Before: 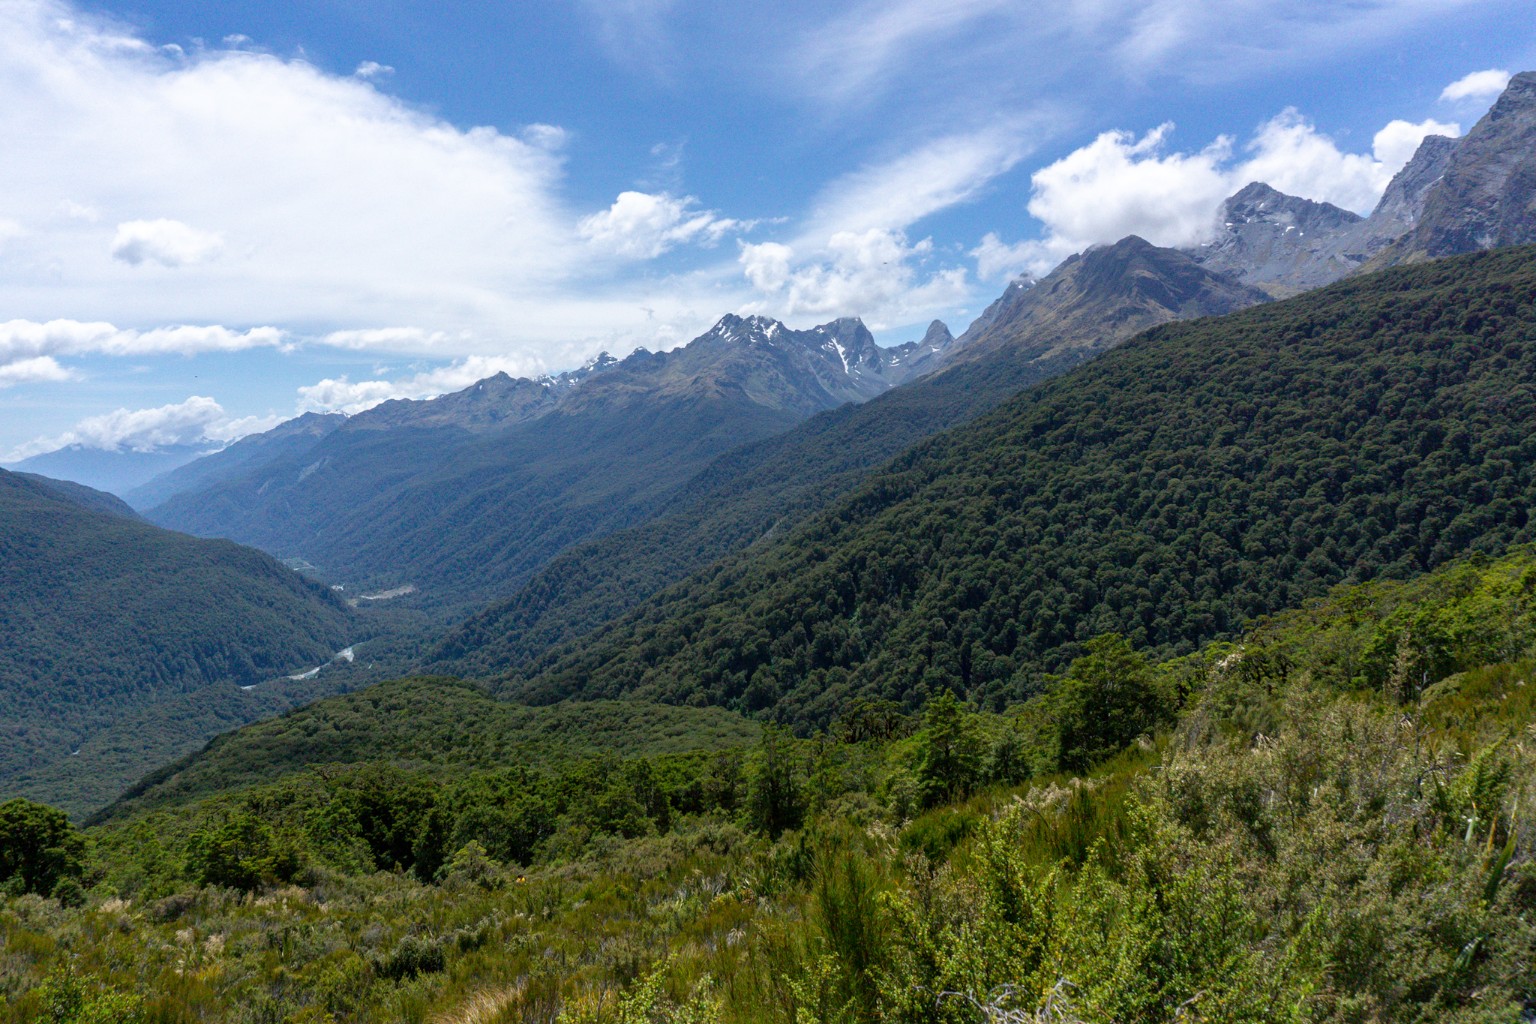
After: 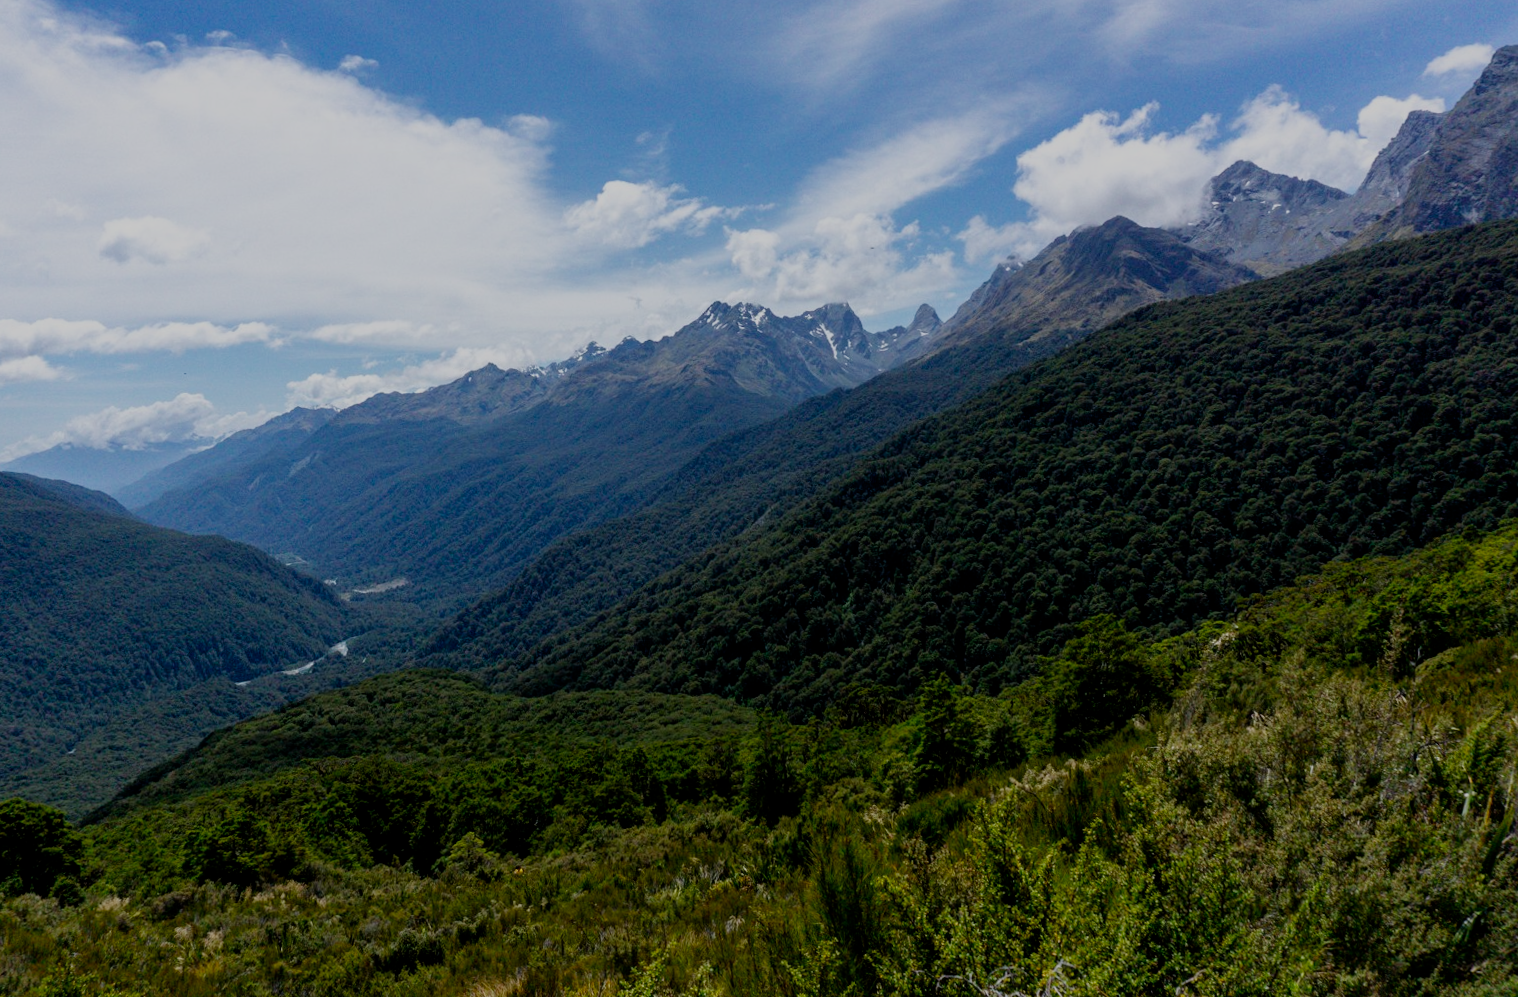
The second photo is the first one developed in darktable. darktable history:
rotate and perspective: rotation -1°, crop left 0.011, crop right 0.989, crop top 0.025, crop bottom 0.975
filmic rgb: middle gray luminance 29%, black relative exposure -10.3 EV, white relative exposure 5.5 EV, threshold 6 EV, target black luminance 0%, hardness 3.95, latitude 2.04%, contrast 1.132, highlights saturation mix 5%, shadows ↔ highlights balance 15.11%, add noise in highlights 0, preserve chrominance no, color science v3 (2019), use custom middle-gray values true, iterations of high-quality reconstruction 0, contrast in highlights soft, enable highlight reconstruction true
